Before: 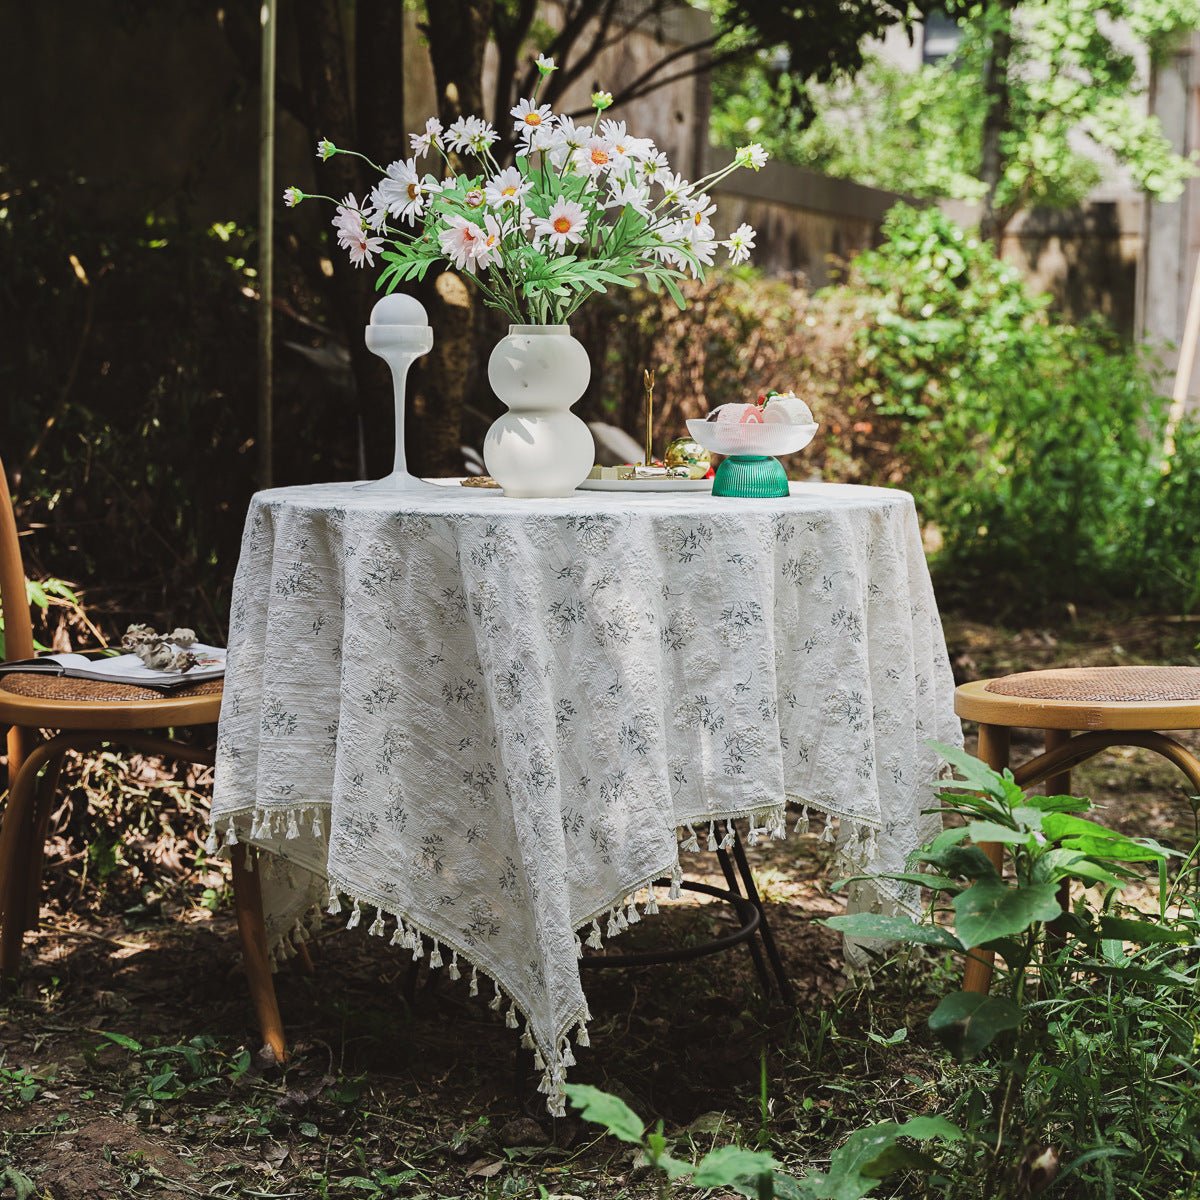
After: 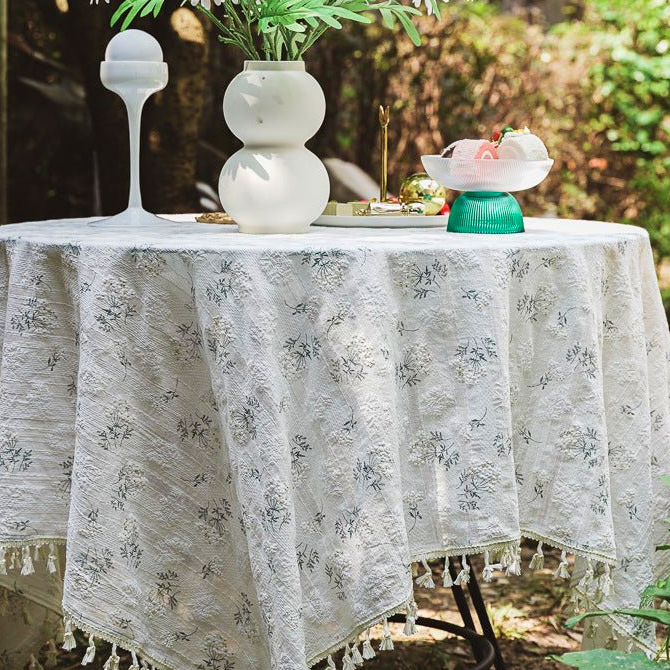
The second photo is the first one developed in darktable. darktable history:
crop and rotate: left 22.13%, top 22.054%, right 22.026%, bottom 22.102%
exposure: black level correction 0.001, exposure 0.191 EV, compensate highlight preservation false
velvia: on, module defaults
white balance: emerald 1
